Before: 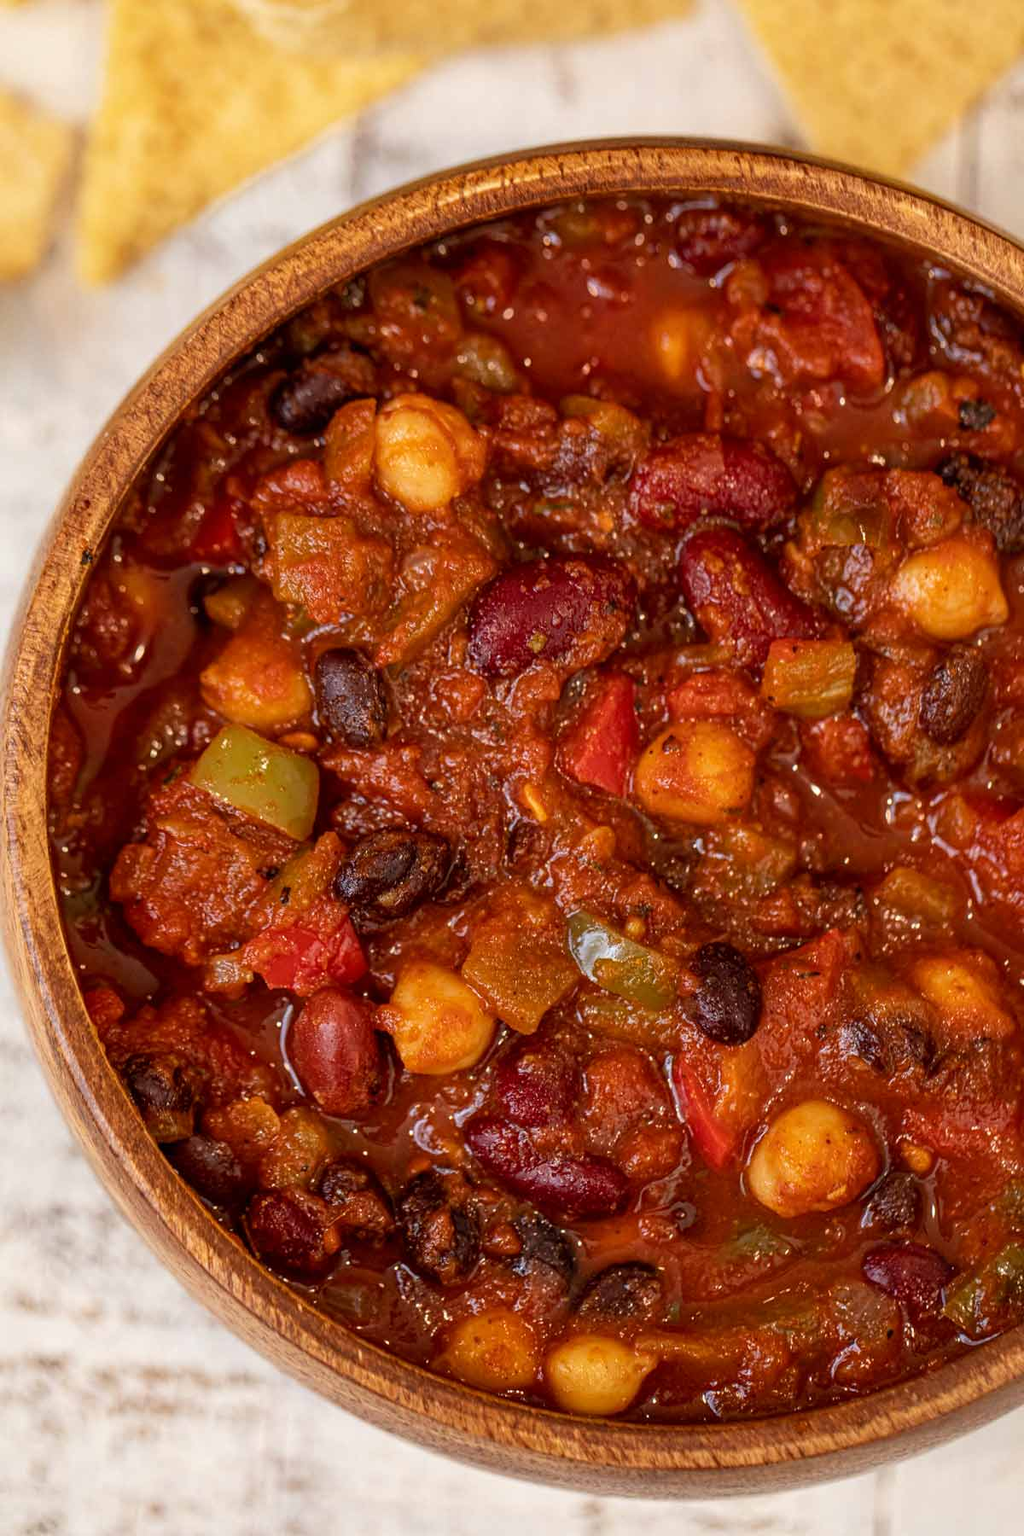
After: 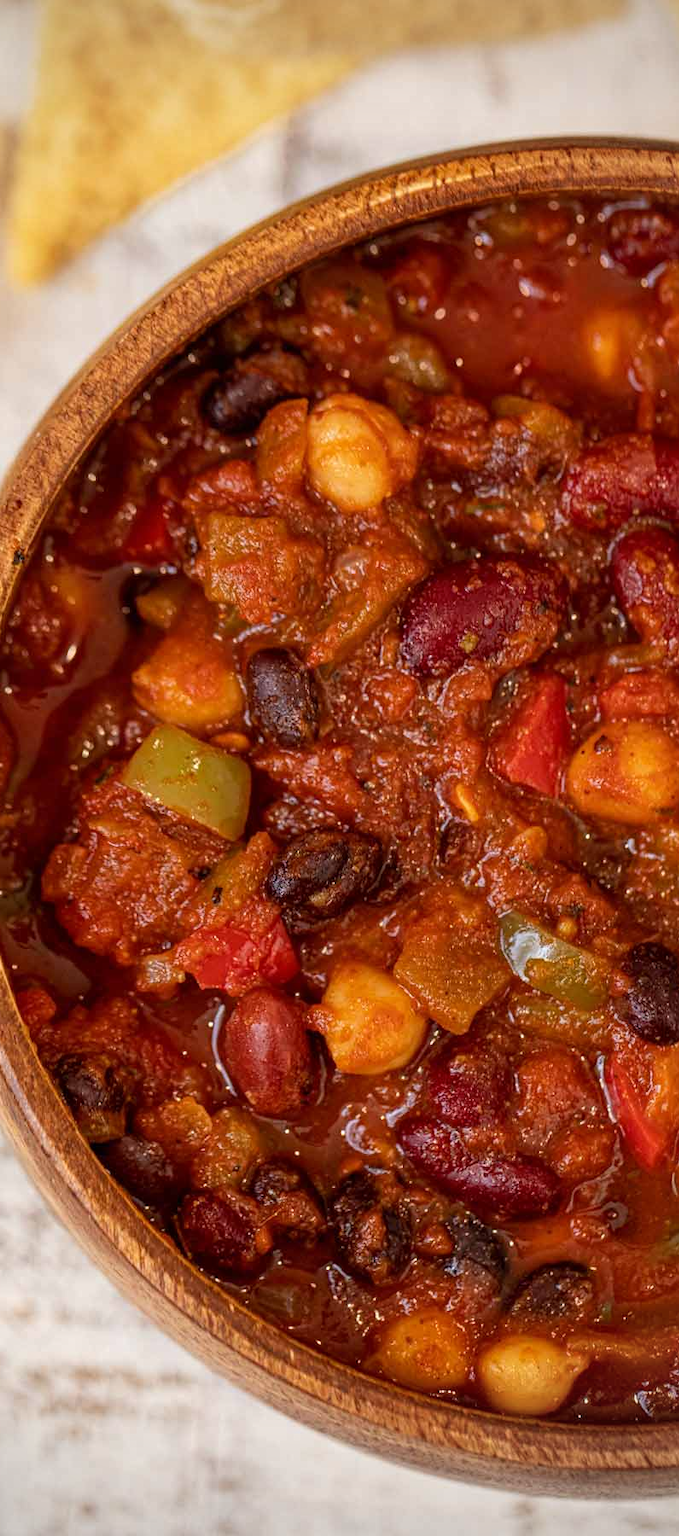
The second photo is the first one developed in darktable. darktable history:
crop and rotate: left 6.687%, right 26.919%
vignetting: on, module defaults
